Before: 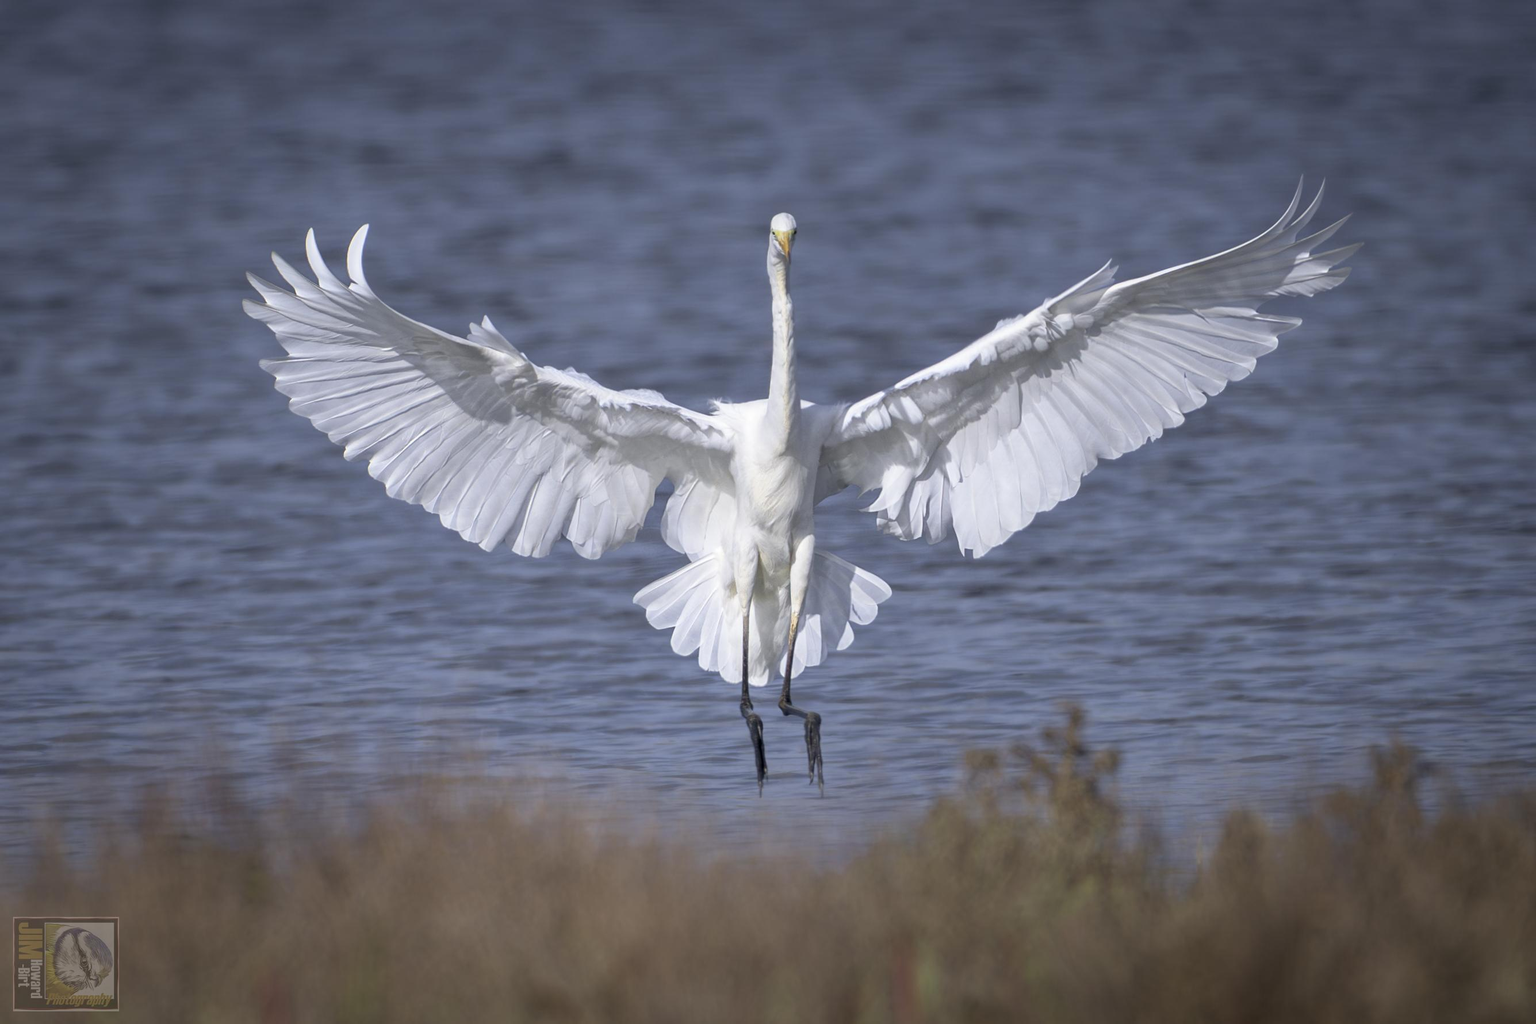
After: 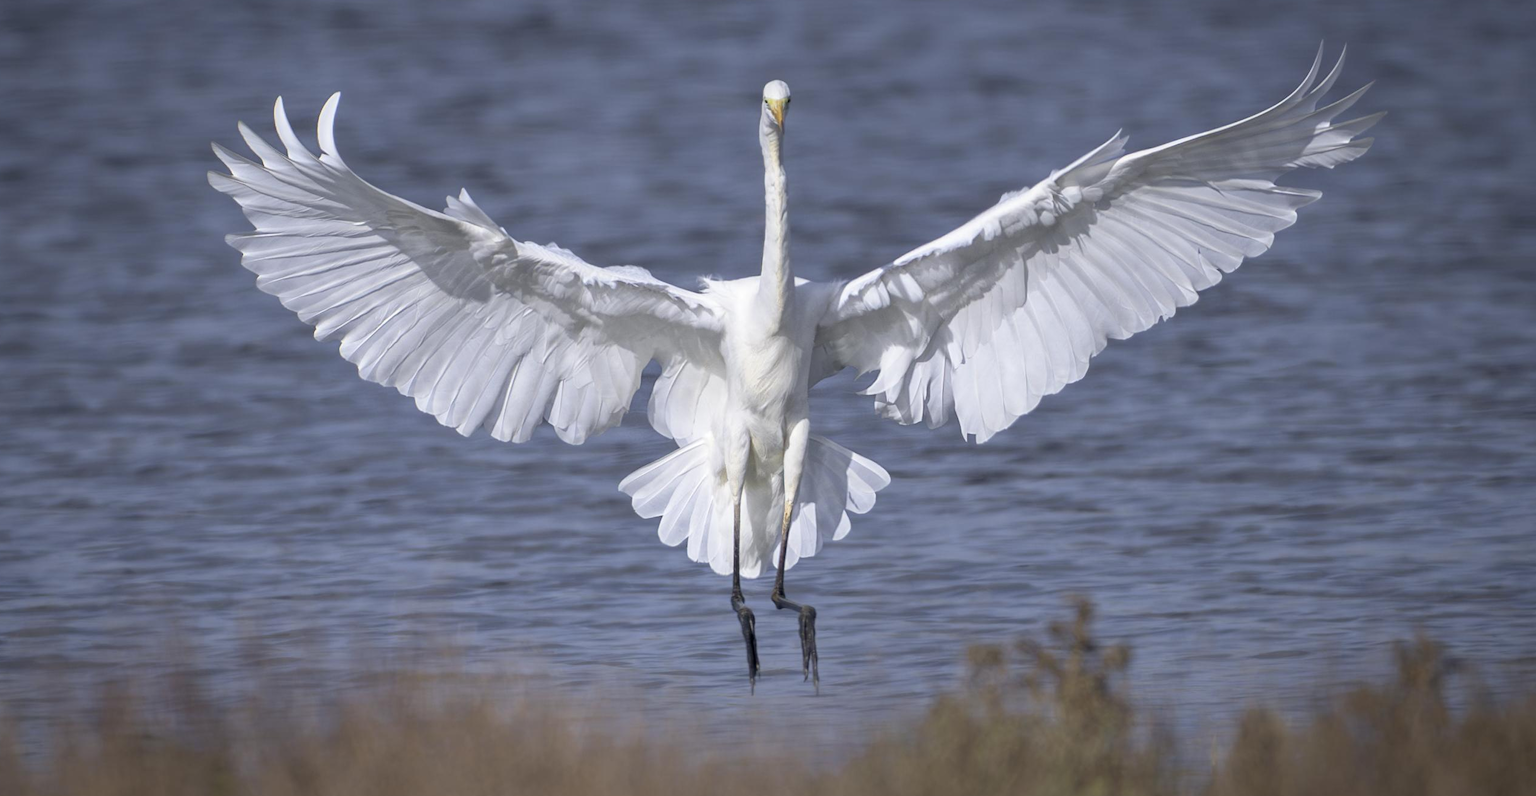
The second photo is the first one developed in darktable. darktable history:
crop and rotate: left 2.981%, top 13.411%, right 1.925%, bottom 12.586%
